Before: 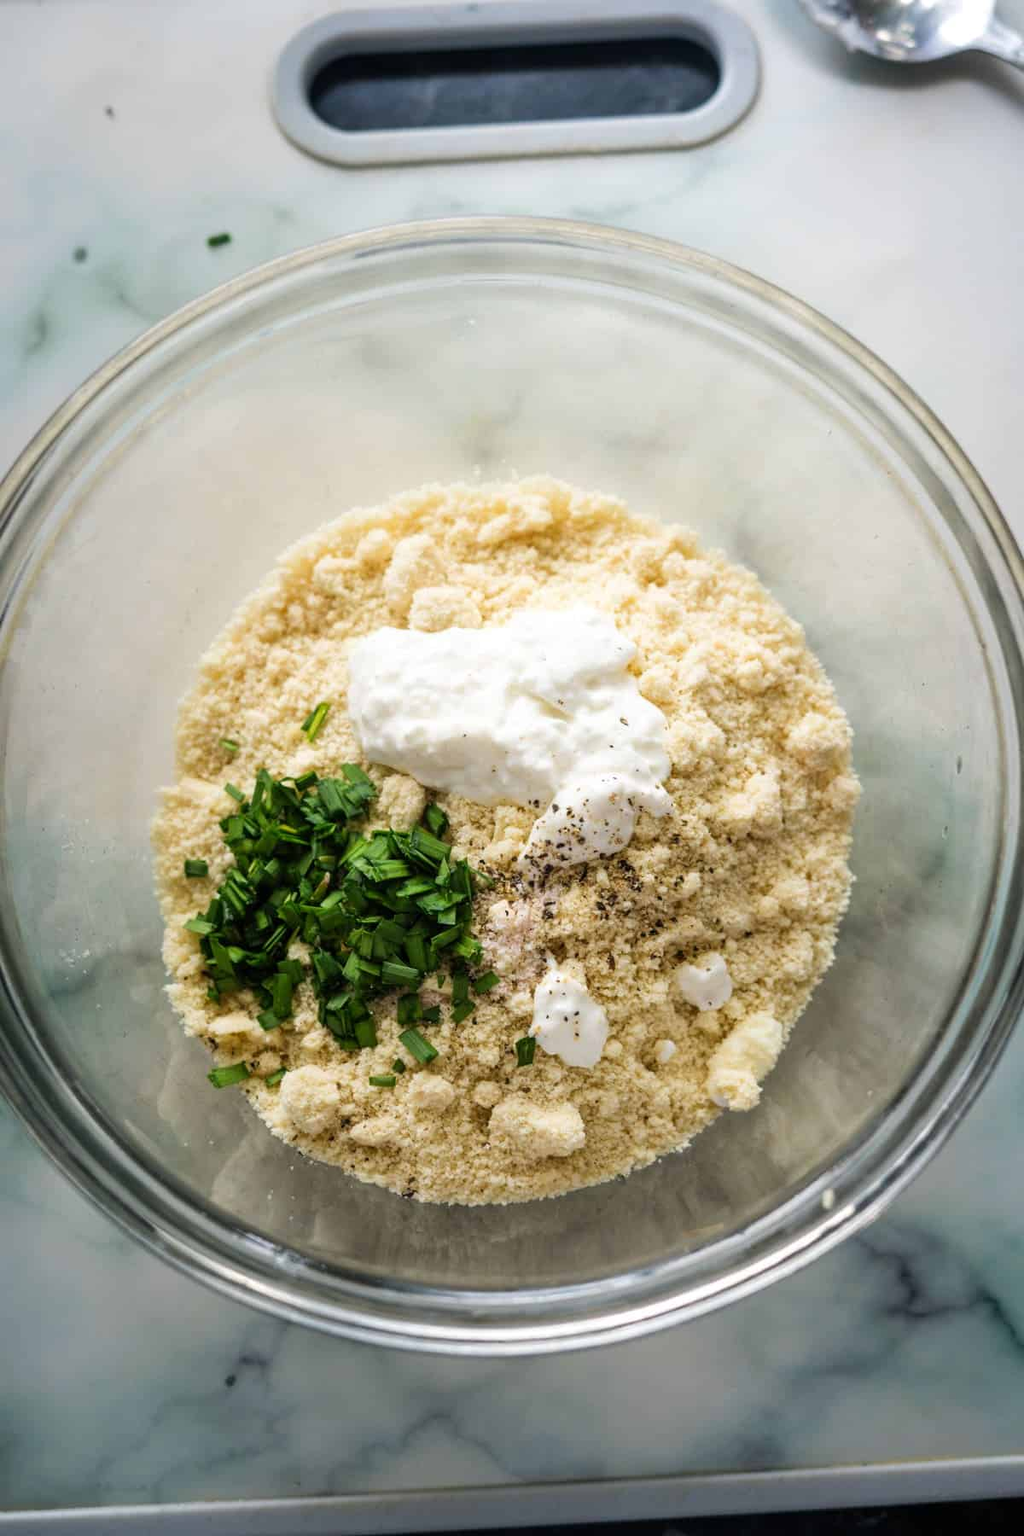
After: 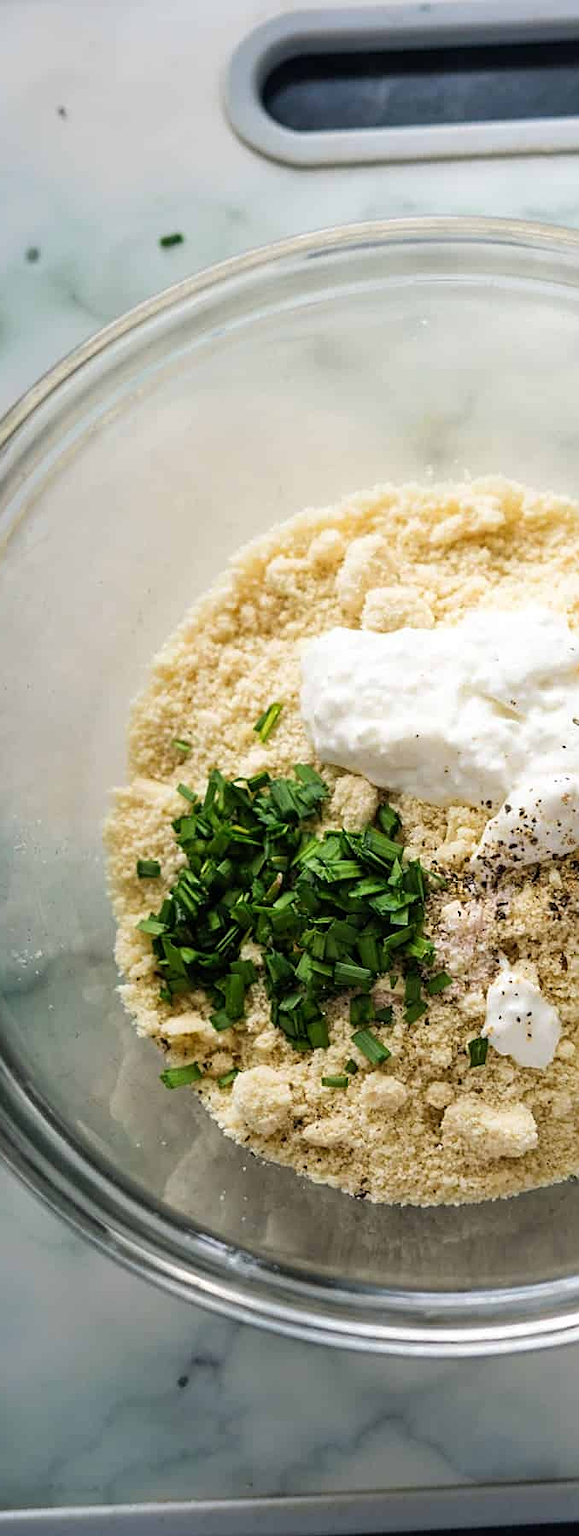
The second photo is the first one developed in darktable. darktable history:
sharpen: on, module defaults
crop: left 4.698%, right 38.702%
